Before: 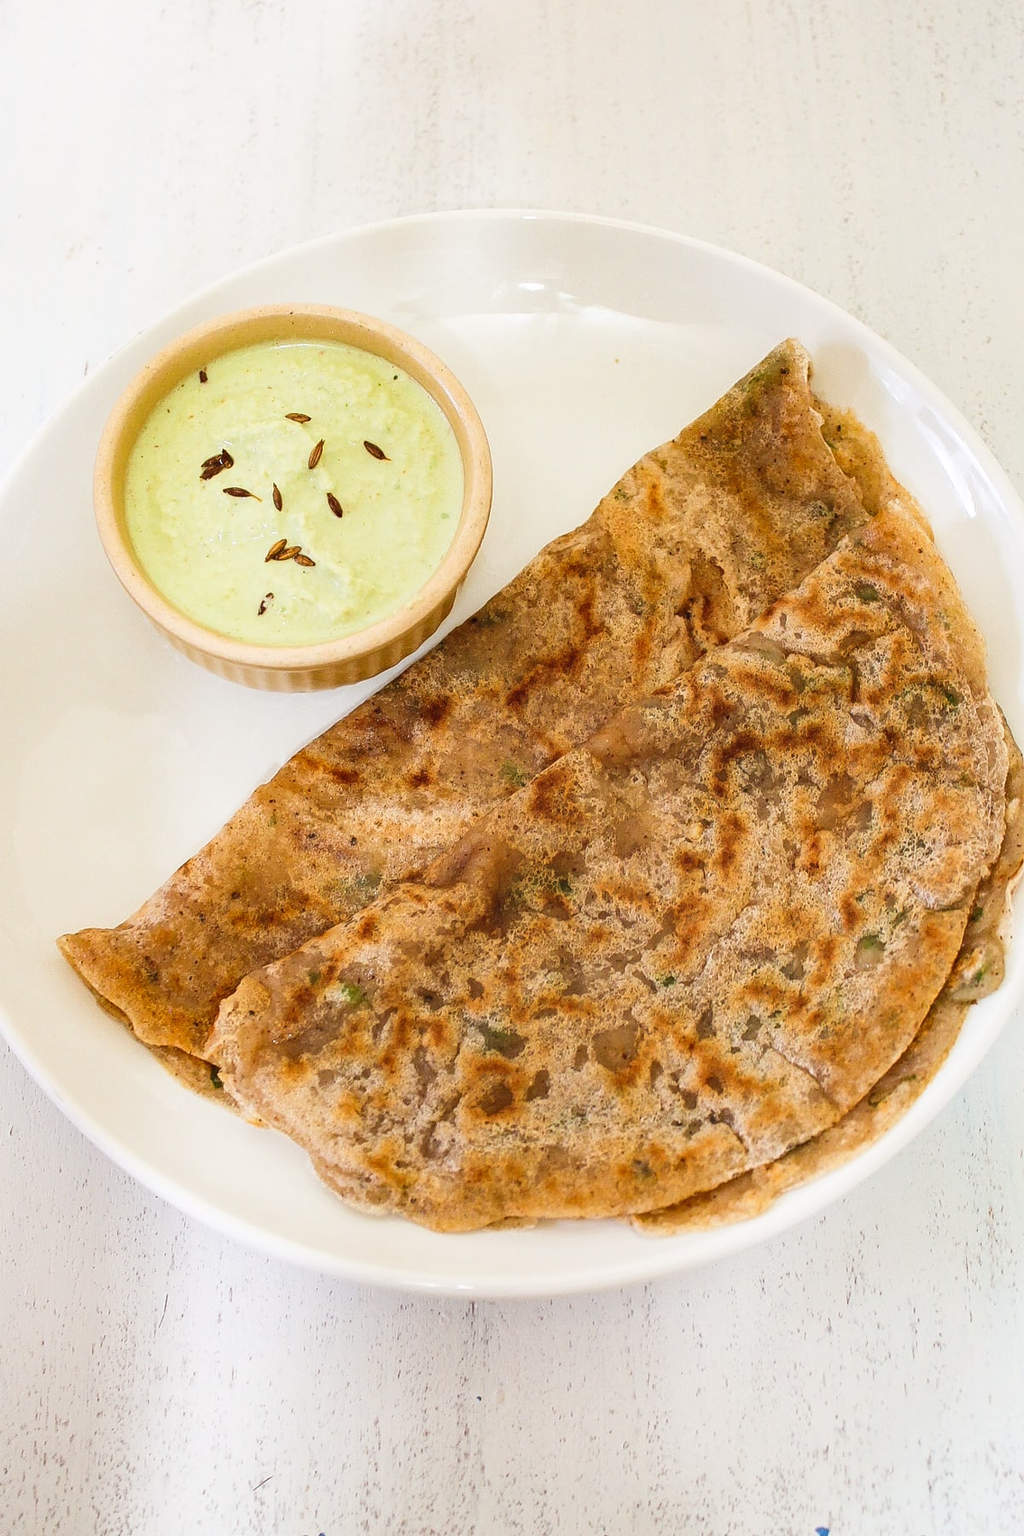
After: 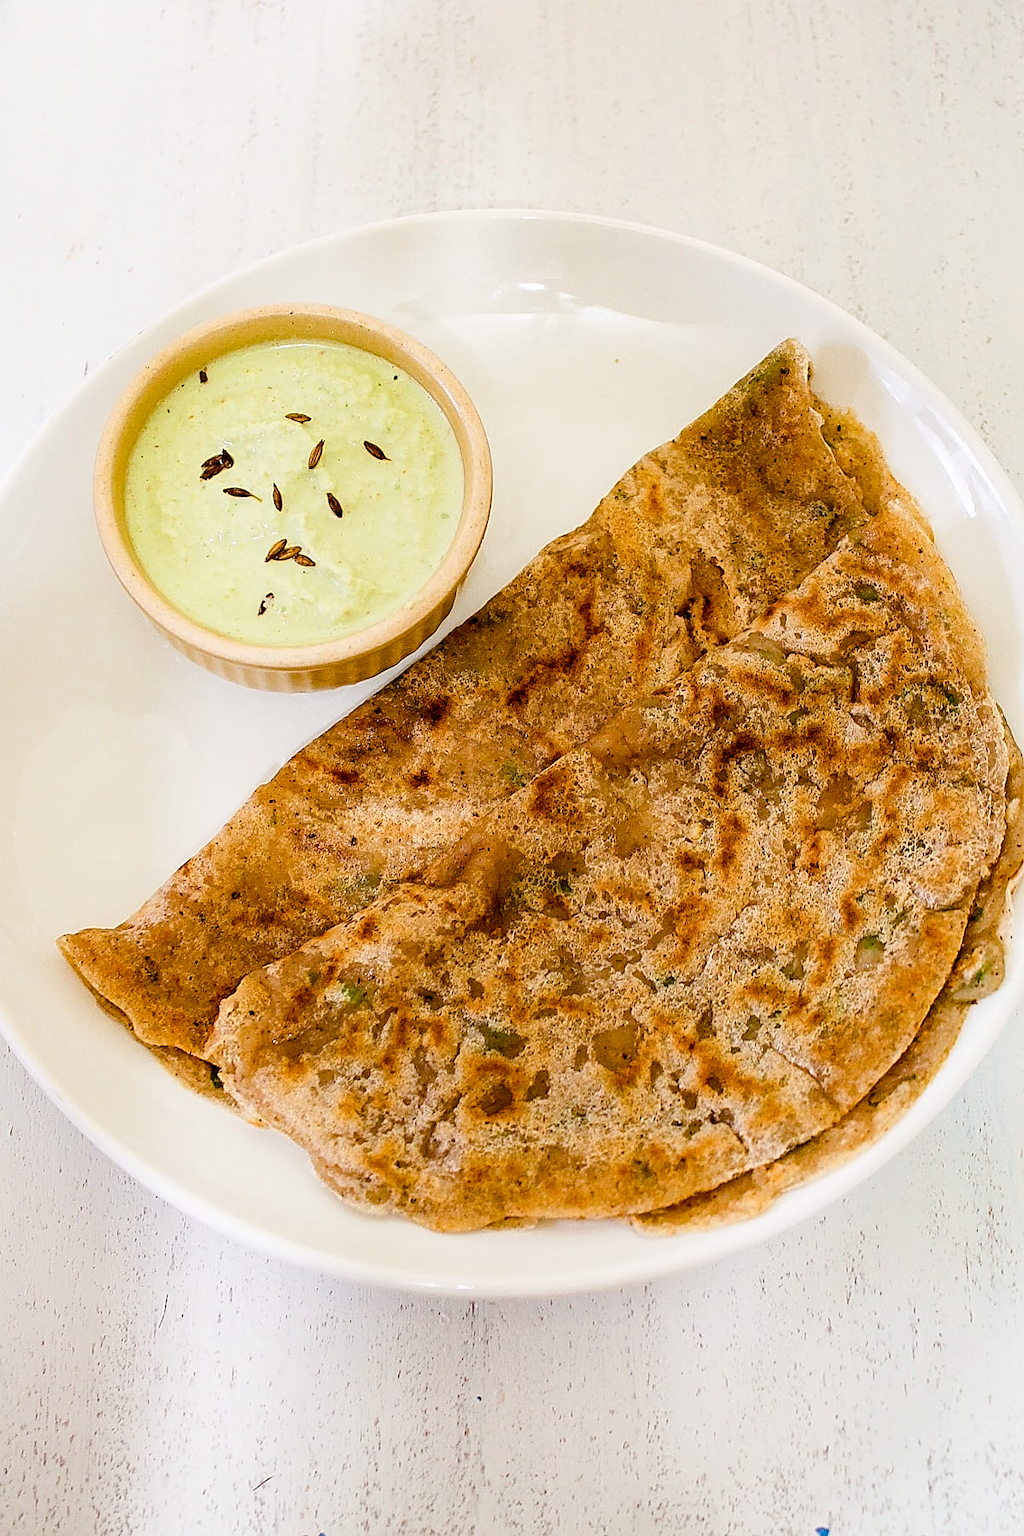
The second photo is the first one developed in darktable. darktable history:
color balance rgb: highlights gain › chroma 0.15%, highlights gain › hue 332.43°, global offset › luminance -1.425%, perceptual saturation grading › global saturation 20%, perceptual saturation grading › highlights -25.667%, perceptual saturation grading › shadows 49.384%
sharpen: on, module defaults
